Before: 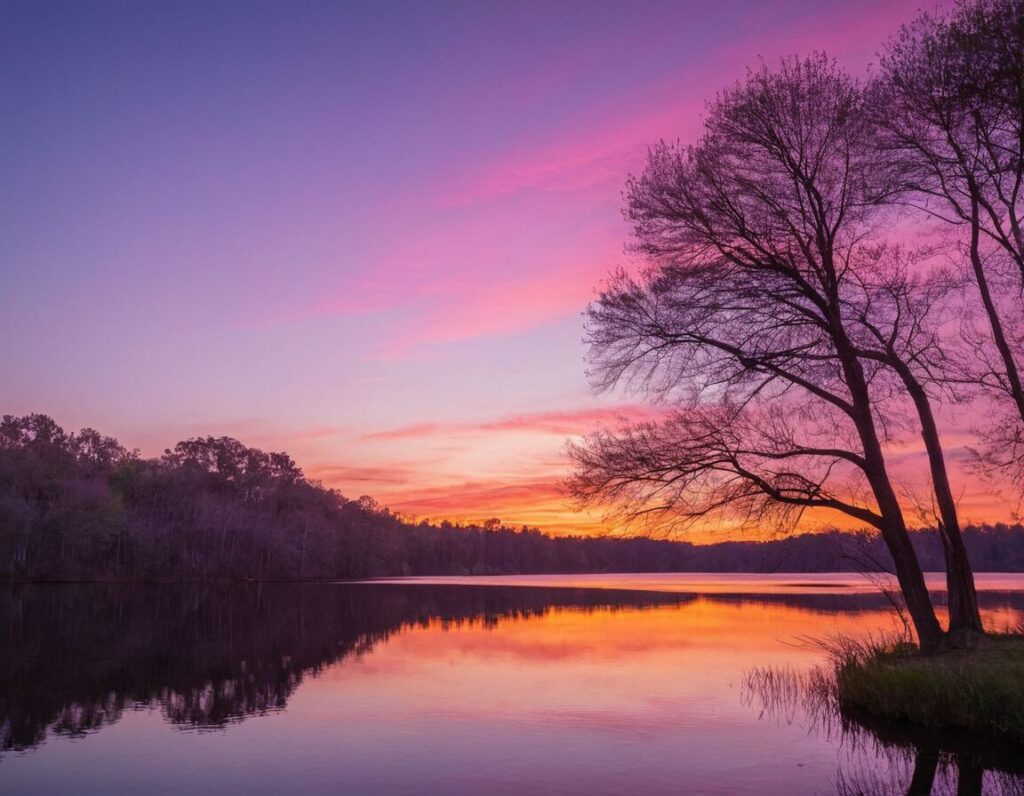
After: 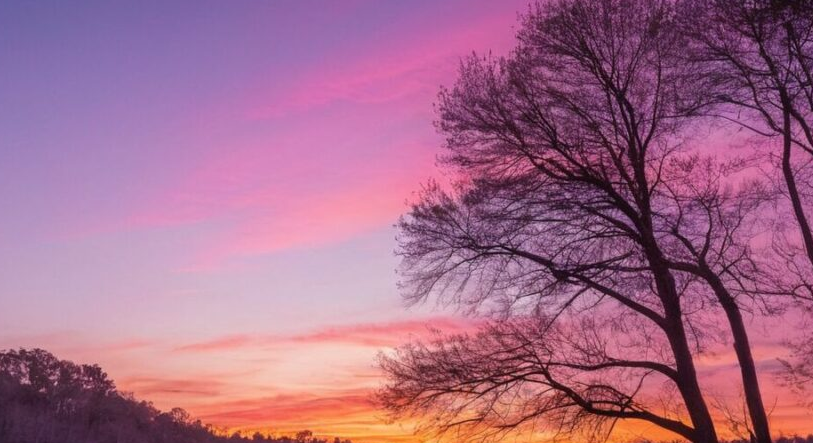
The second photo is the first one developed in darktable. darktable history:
crop: left 18.38%, top 11.092%, right 2.134%, bottom 33.217%
